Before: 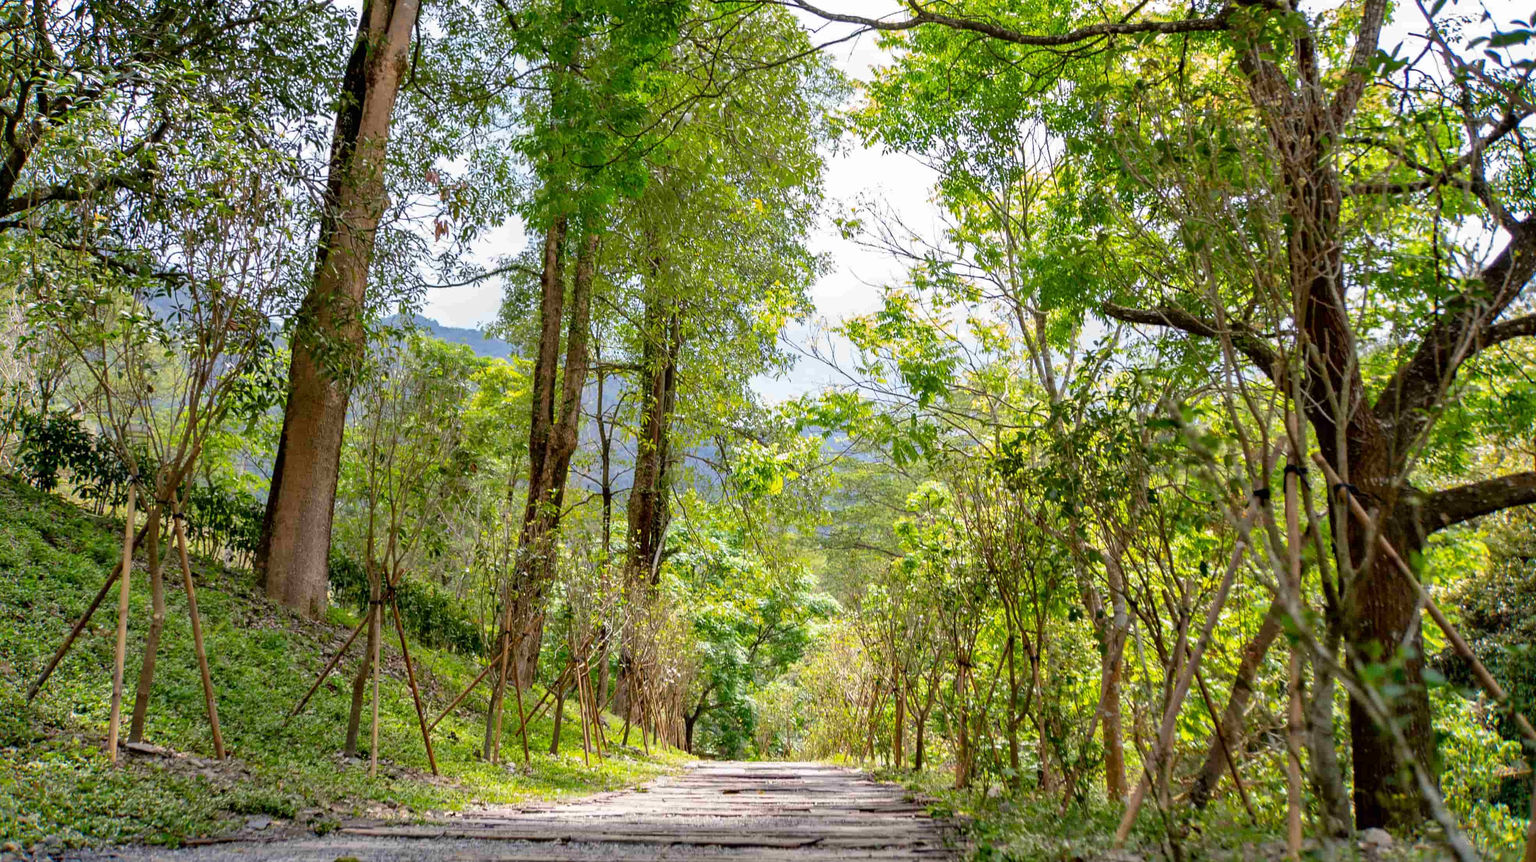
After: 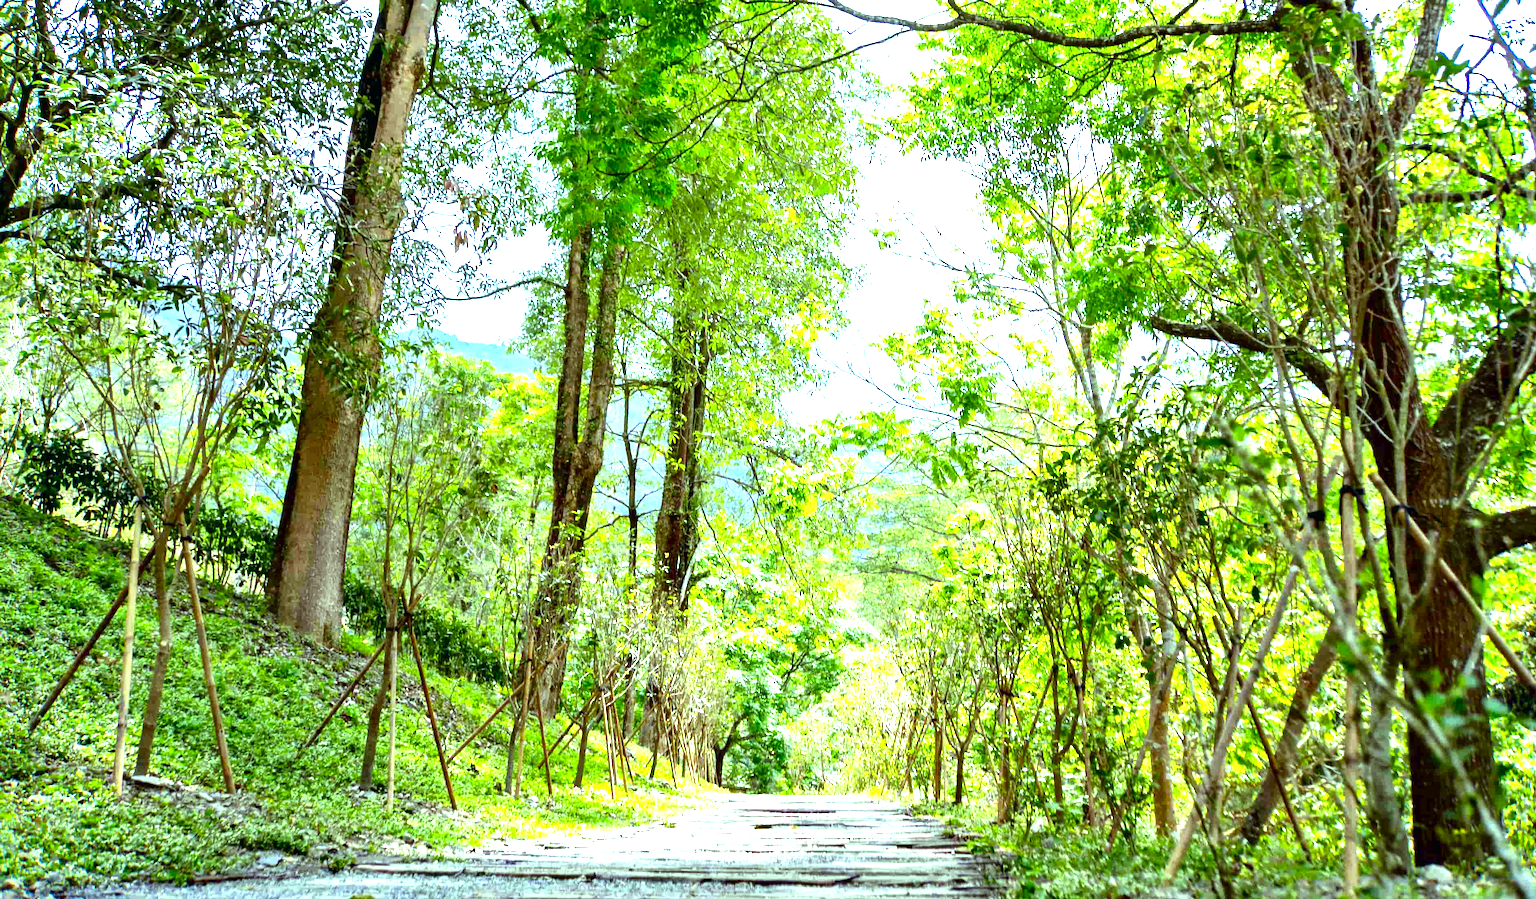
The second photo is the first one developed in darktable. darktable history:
exposure: black level correction 0, exposure 1.379 EV, compensate exposure bias true, compensate highlight preservation false
crop: right 4.126%, bottom 0.031%
contrast brightness saturation: contrast 0.07, brightness -0.13, saturation 0.06
contrast equalizer: y [[0.5 ×4, 0.483, 0.43], [0.5 ×6], [0.5 ×6], [0 ×6], [0 ×6]]
color balance: mode lift, gamma, gain (sRGB), lift [0.997, 0.979, 1.021, 1.011], gamma [1, 1.084, 0.916, 0.998], gain [1, 0.87, 1.13, 1.101], contrast 4.55%, contrast fulcrum 38.24%, output saturation 104.09%
local contrast: mode bilateral grid, contrast 10, coarseness 25, detail 115%, midtone range 0.2
